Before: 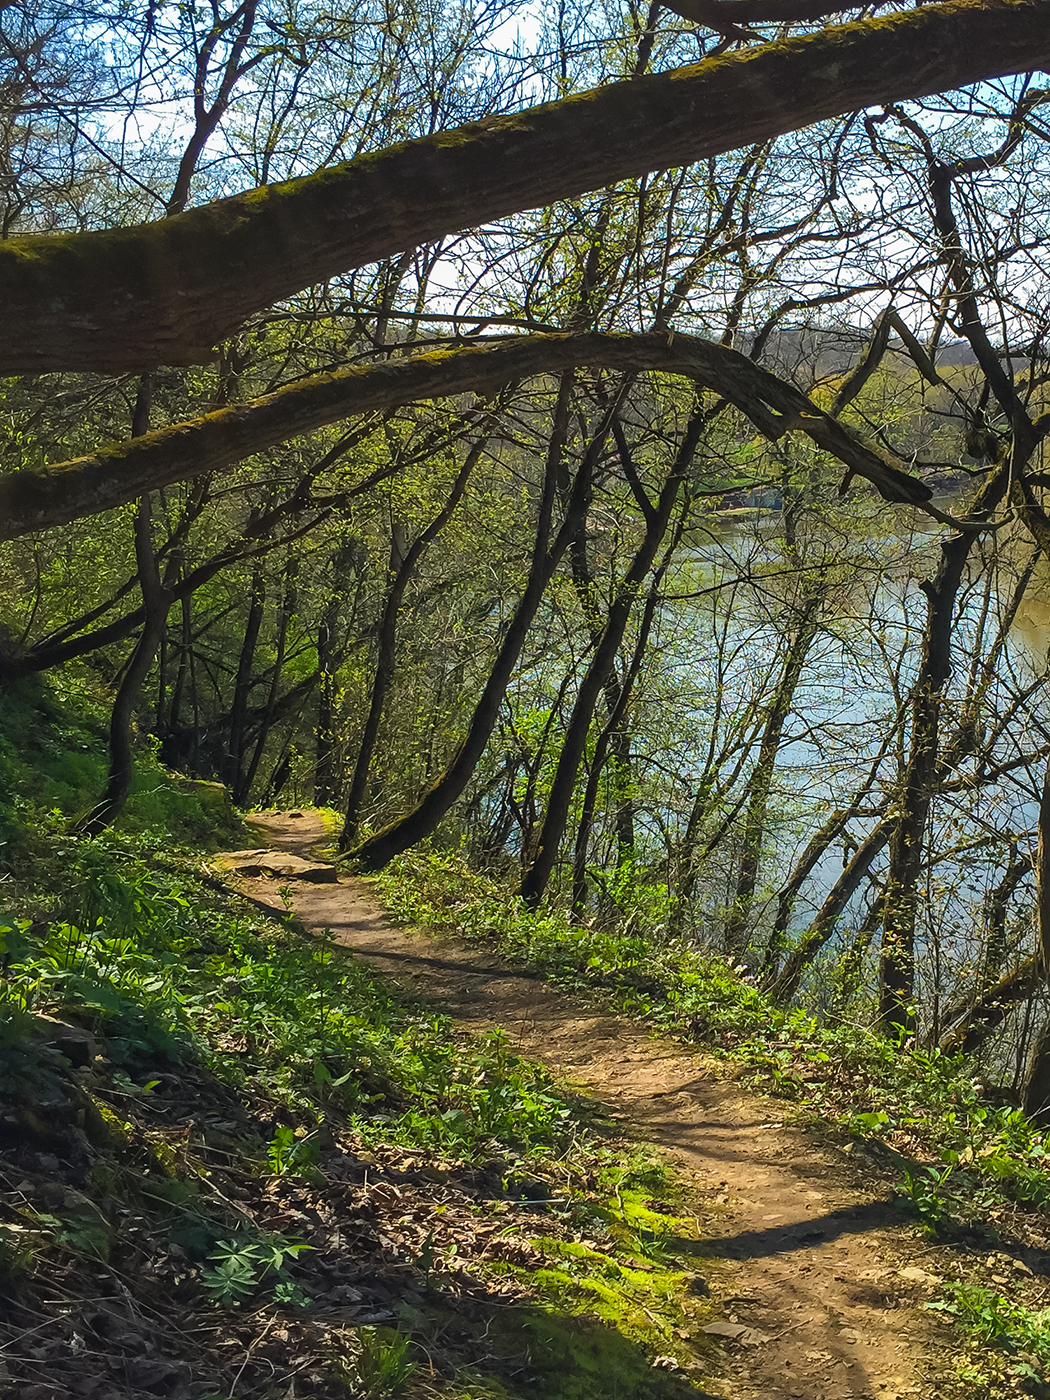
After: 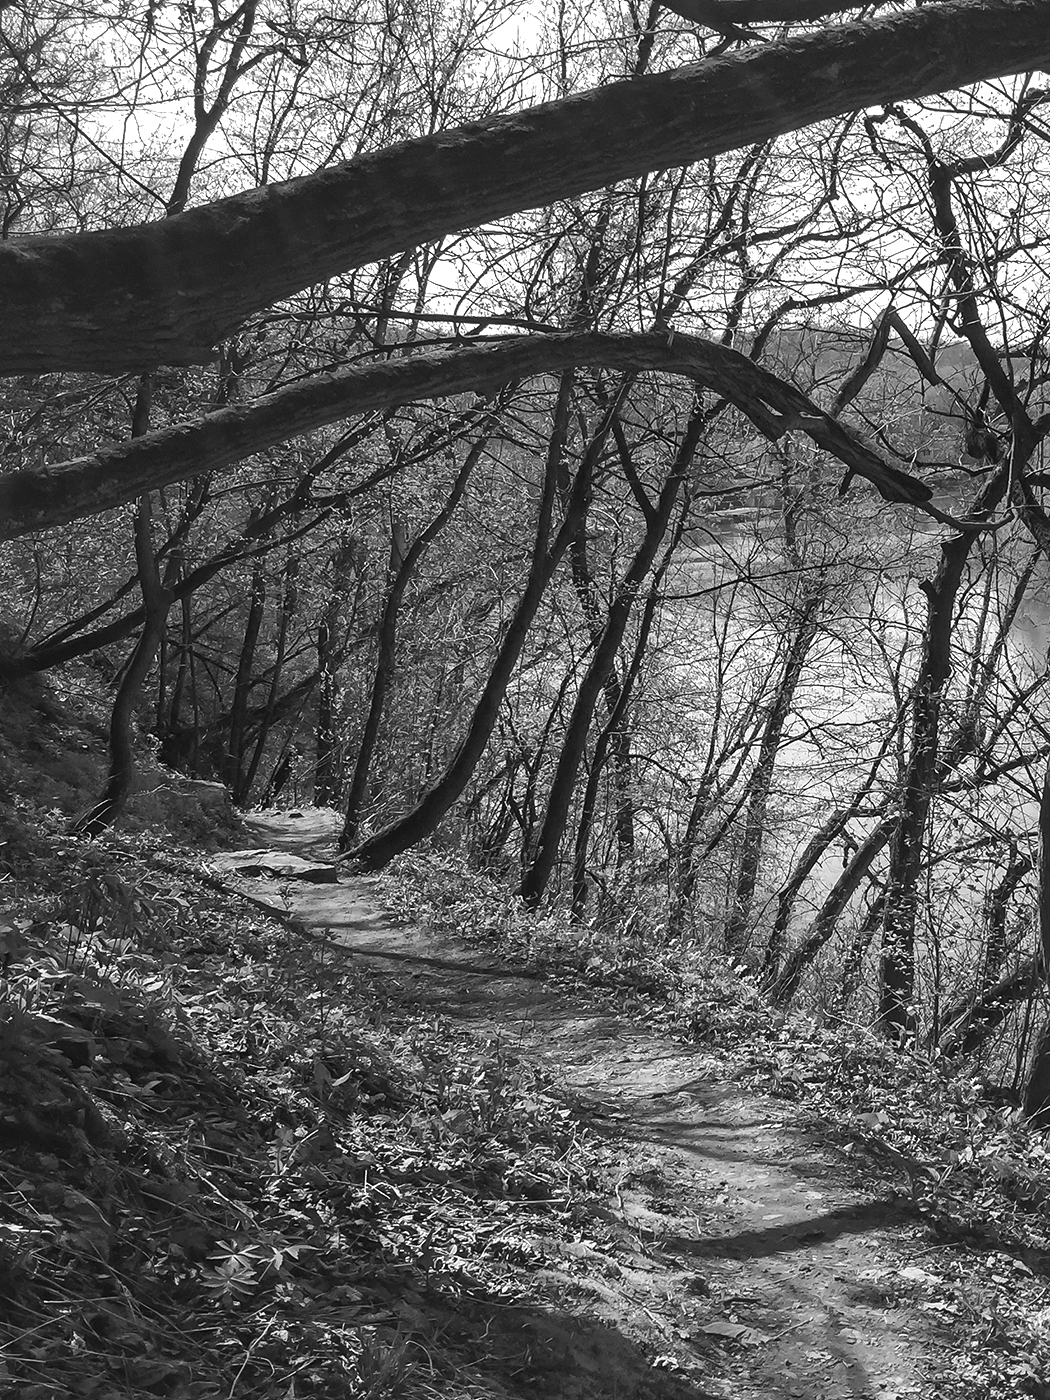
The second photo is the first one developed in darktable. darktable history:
color calibration: output gray [0.18, 0.41, 0.41, 0], illuminant as shot in camera, x 0.358, y 0.373, temperature 4628.91 K
exposure: exposure 0.453 EV, compensate highlight preservation false
